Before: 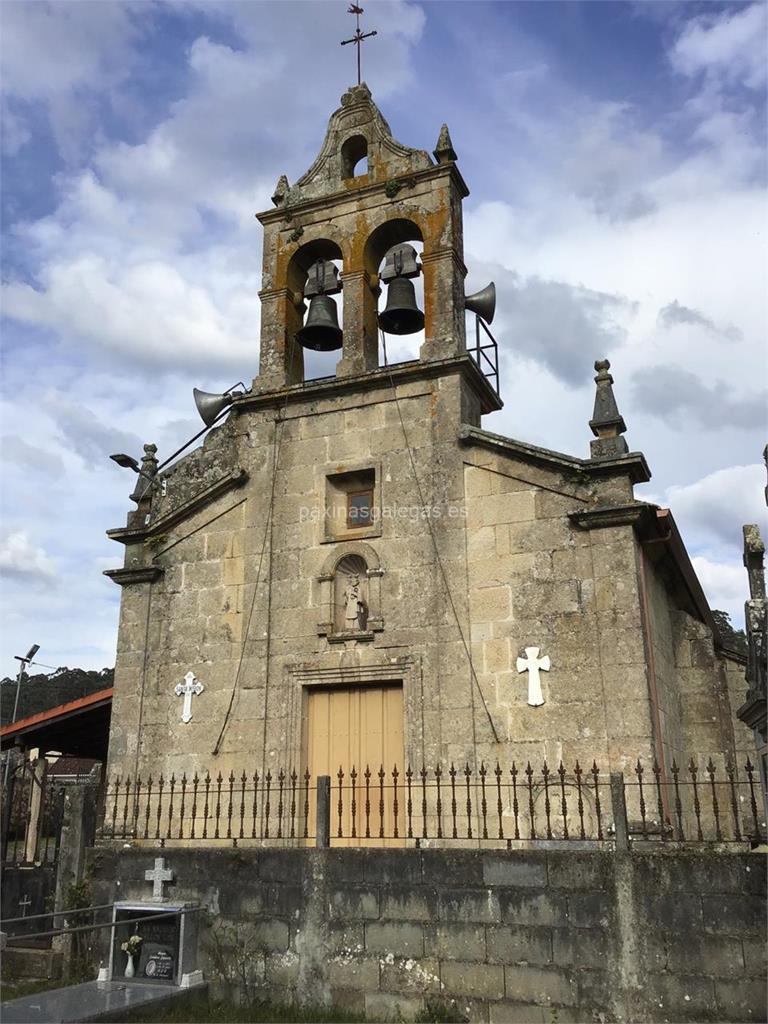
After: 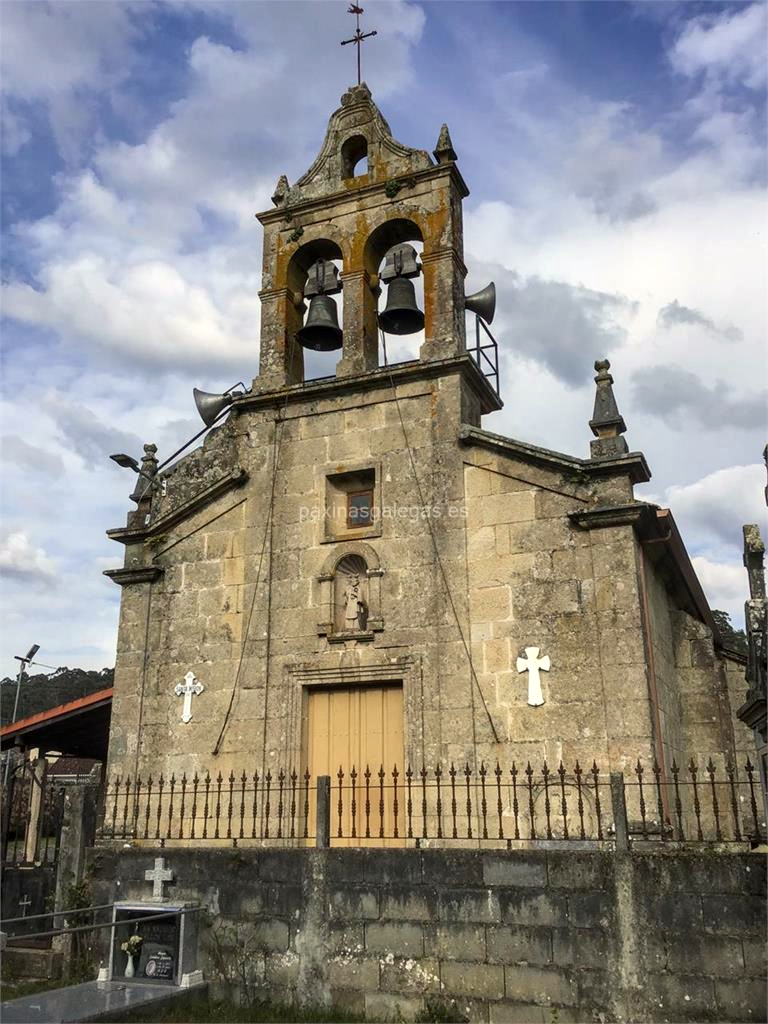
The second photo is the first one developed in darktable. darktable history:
local contrast: on, module defaults
color balance rgb: highlights gain › chroma 2.087%, highlights gain › hue 75.1°, perceptual saturation grading › global saturation 0.496%, global vibrance 20%
